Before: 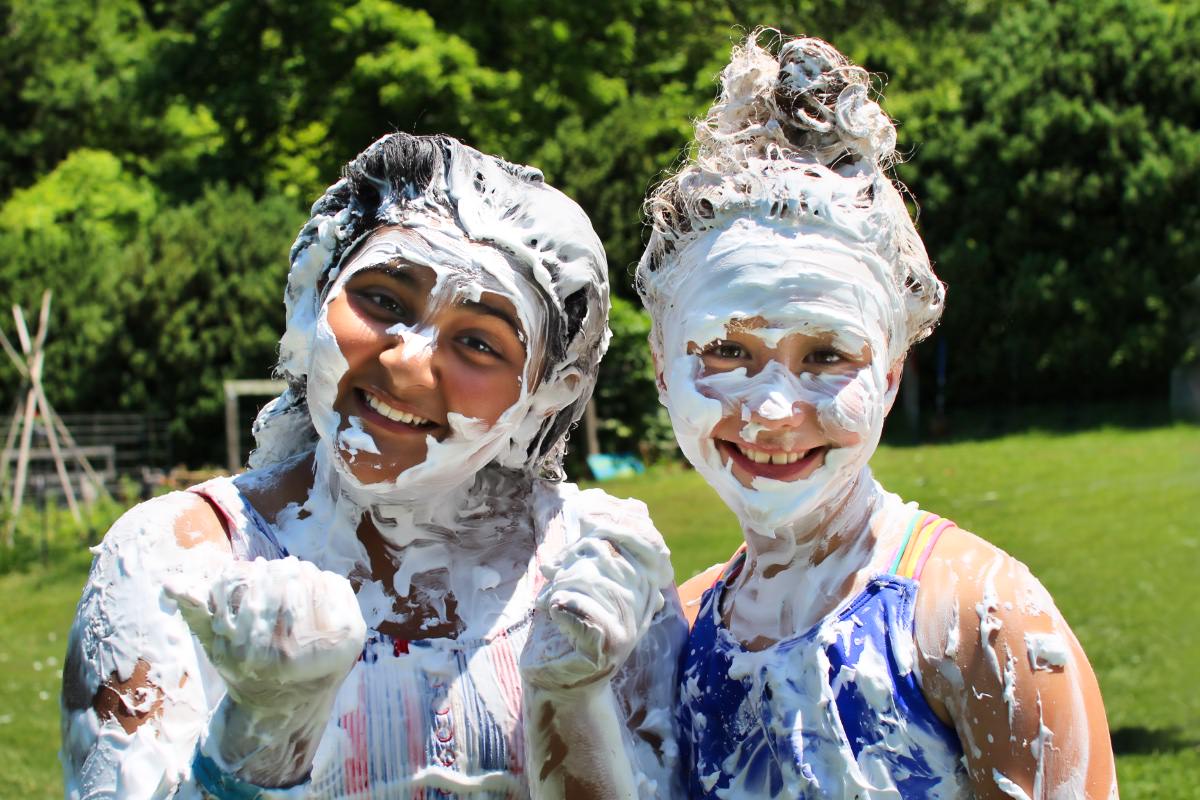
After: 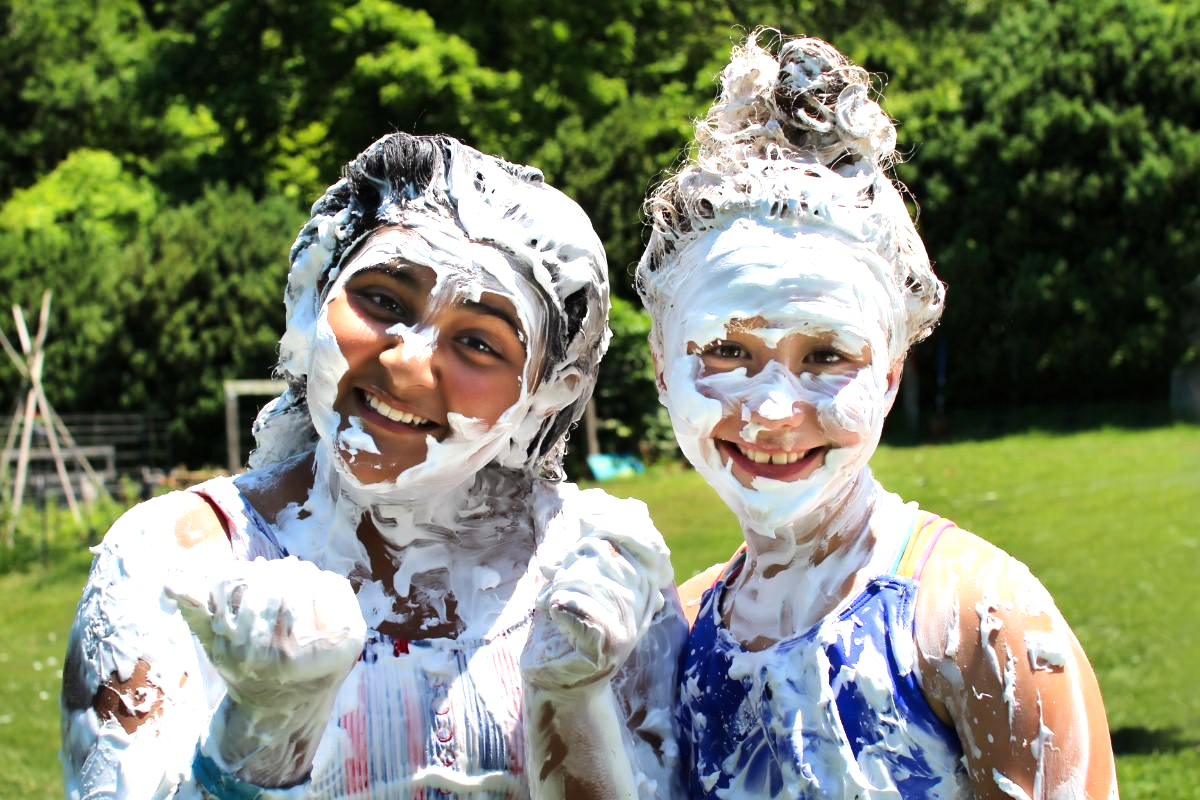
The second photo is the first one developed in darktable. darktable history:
tone equalizer: -8 EV -0.448 EV, -7 EV -0.371 EV, -6 EV -0.314 EV, -5 EV -0.244 EV, -3 EV 0.189 EV, -2 EV 0.321 EV, -1 EV 0.415 EV, +0 EV 0.426 EV, mask exposure compensation -0.499 EV
